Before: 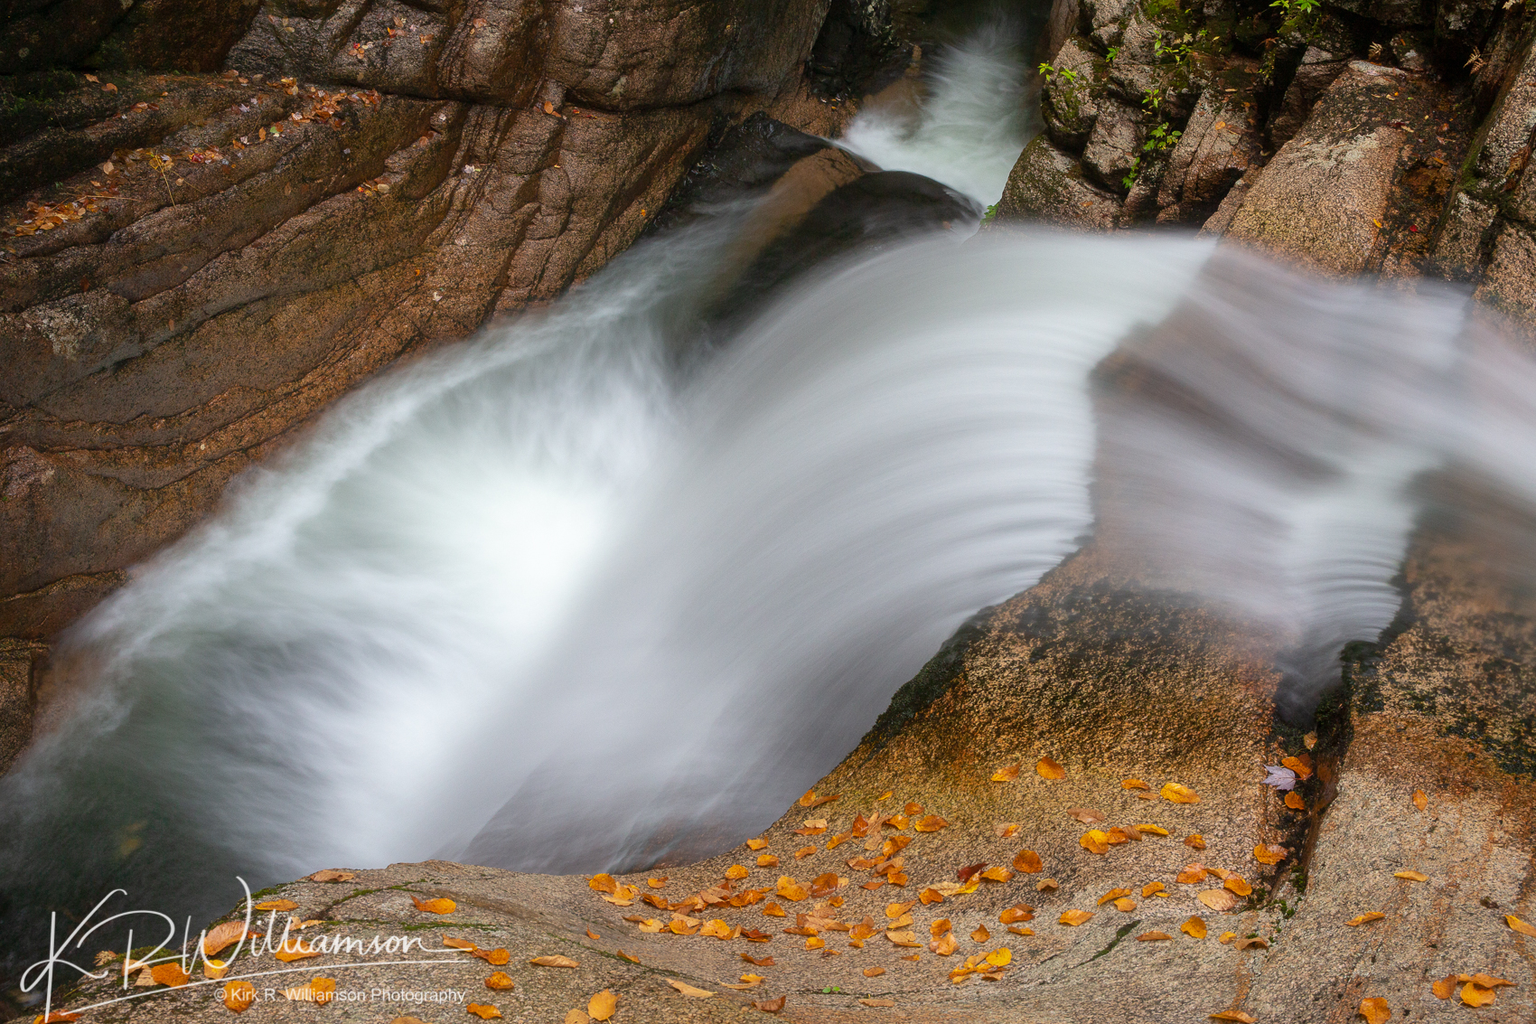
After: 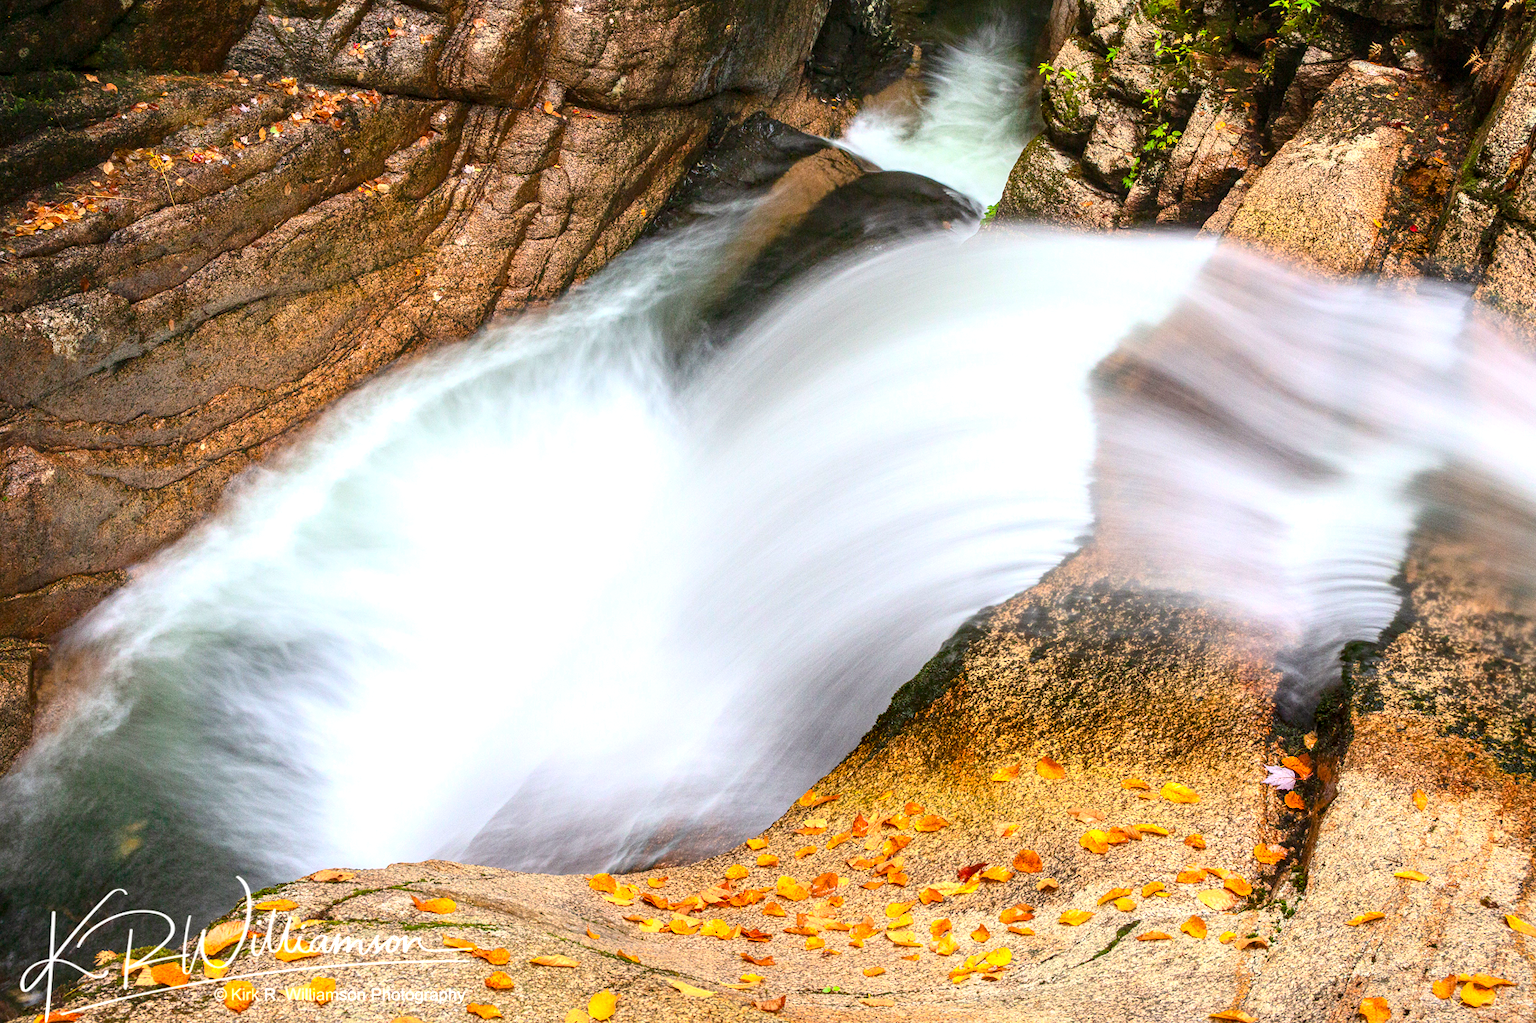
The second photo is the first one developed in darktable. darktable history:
contrast brightness saturation: contrast 0.228, brightness 0.115, saturation 0.288
exposure: black level correction 0, exposure 0.952 EV, compensate exposure bias true, compensate highlight preservation false
haze removal: compatibility mode true, adaptive false
local contrast: detail 130%
